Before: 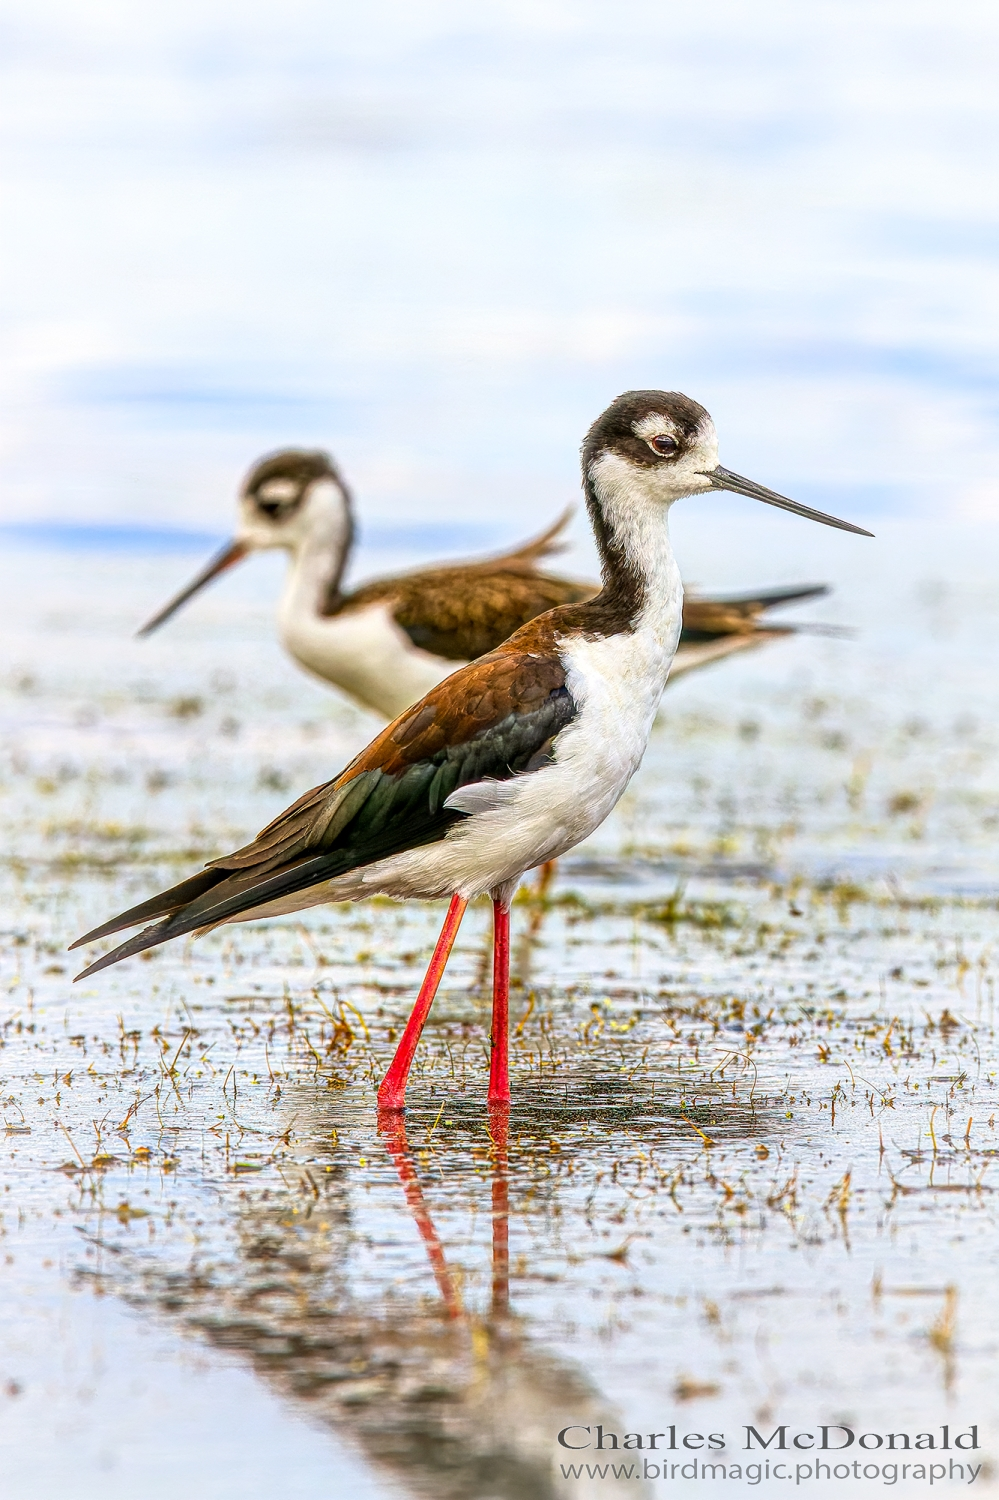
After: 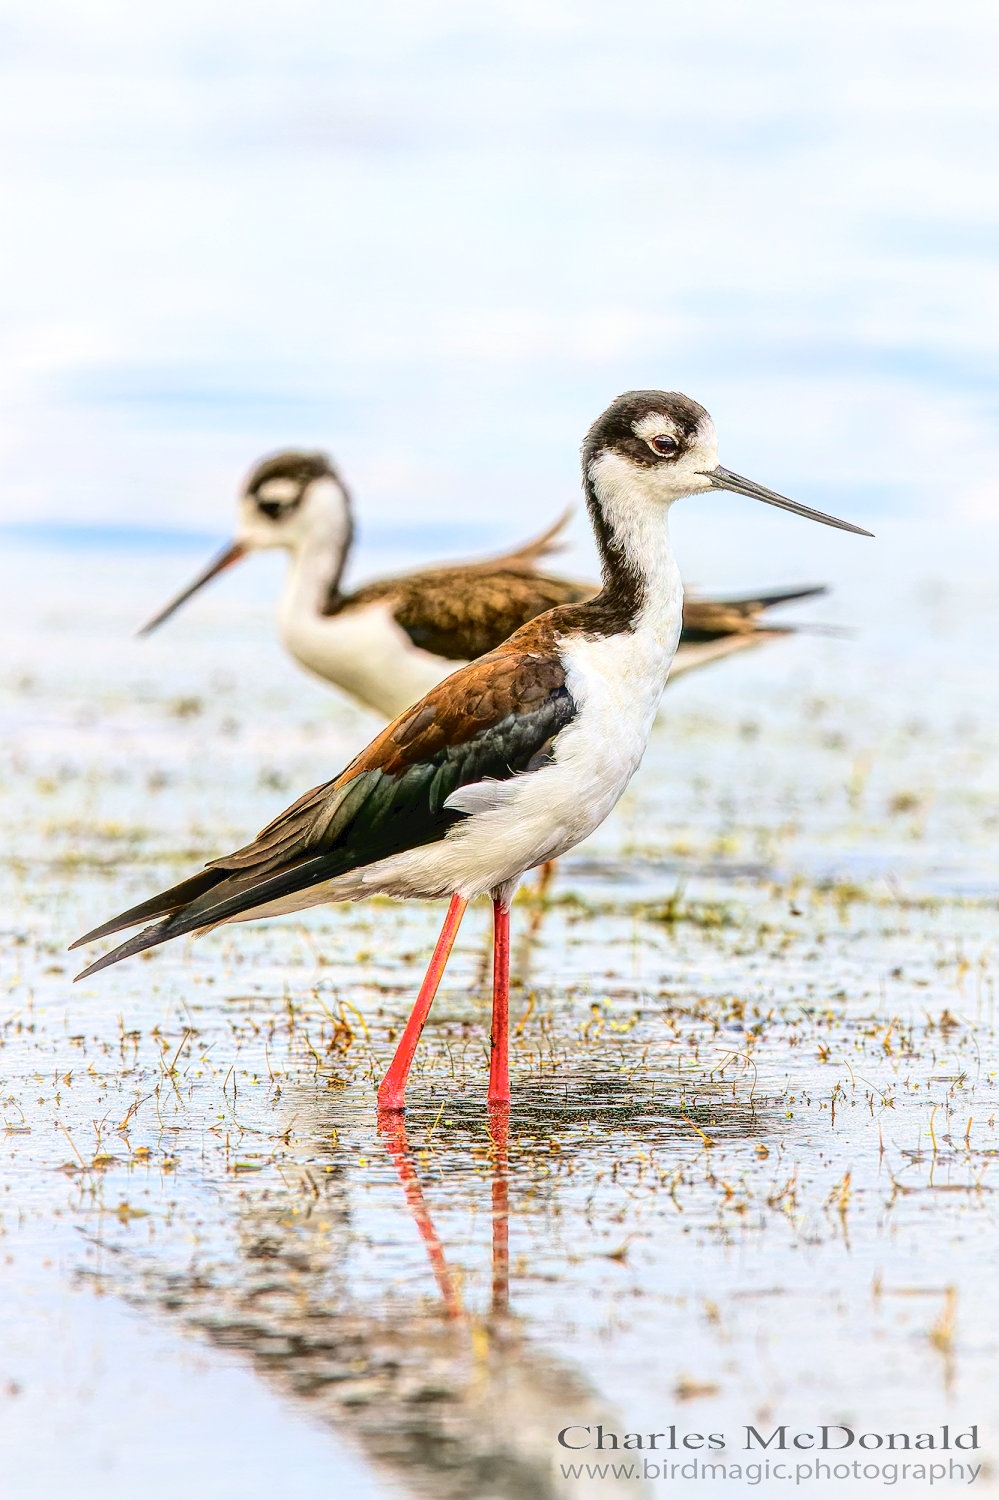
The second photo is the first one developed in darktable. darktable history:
tone curve: curves: ch0 [(0, 0) (0.003, 0.044) (0.011, 0.045) (0.025, 0.048) (0.044, 0.051) (0.069, 0.065) (0.1, 0.08) (0.136, 0.108) (0.177, 0.152) (0.224, 0.216) (0.277, 0.305) (0.335, 0.392) (0.399, 0.481) (0.468, 0.579) (0.543, 0.658) (0.623, 0.729) (0.709, 0.8) (0.801, 0.867) (0.898, 0.93) (1, 1)], color space Lab, independent channels, preserve colors none
